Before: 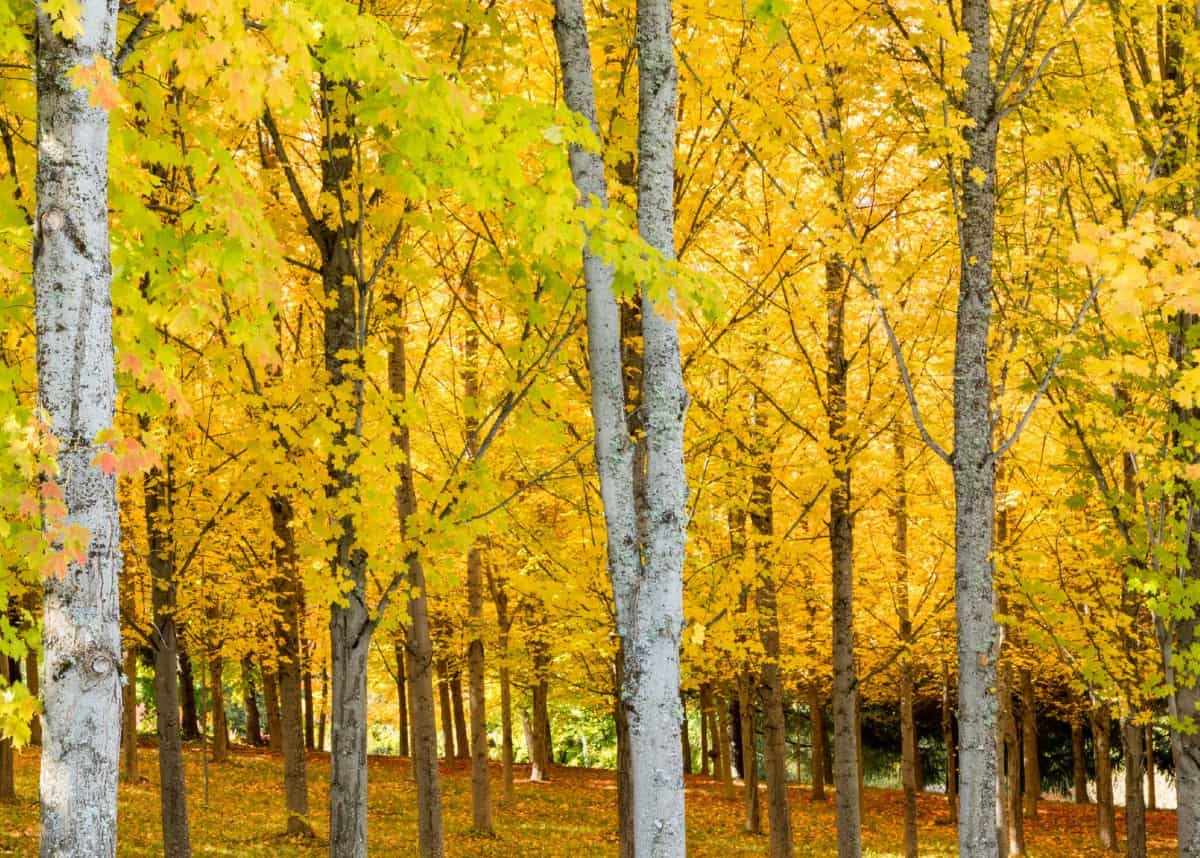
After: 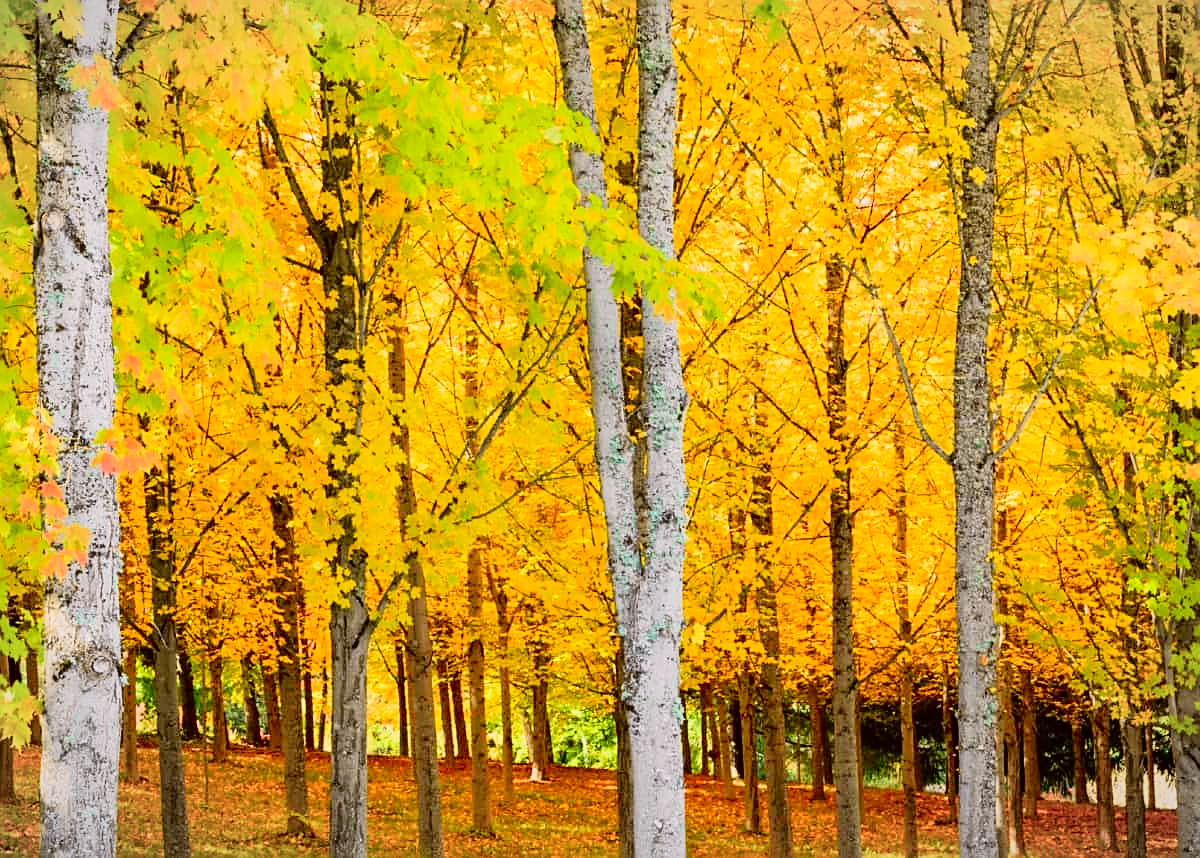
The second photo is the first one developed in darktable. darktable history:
sharpen: on, module defaults
vignetting: fall-off start 97.61%, fall-off radius 99.09%, width/height ratio 1.364
tone curve: curves: ch0 [(0, 0.012) (0.144, 0.137) (0.326, 0.386) (0.489, 0.573) (0.656, 0.763) (0.849, 0.902) (1, 0.974)]; ch1 [(0, 0) (0.366, 0.367) (0.475, 0.453) (0.487, 0.501) (0.519, 0.527) (0.544, 0.579) (0.562, 0.619) (0.622, 0.694) (1, 1)]; ch2 [(0, 0) (0.333, 0.346) (0.375, 0.375) (0.424, 0.43) (0.476, 0.492) (0.502, 0.503) (0.533, 0.541) (0.572, 0.615) (0.605, 0.656) (0.641, 0.709) (1, 1)], color space Lab, independent channels, preserve colors none
exposure: black level correction 0.001, exposure -0.202 EV, compensate highlight preservation false
